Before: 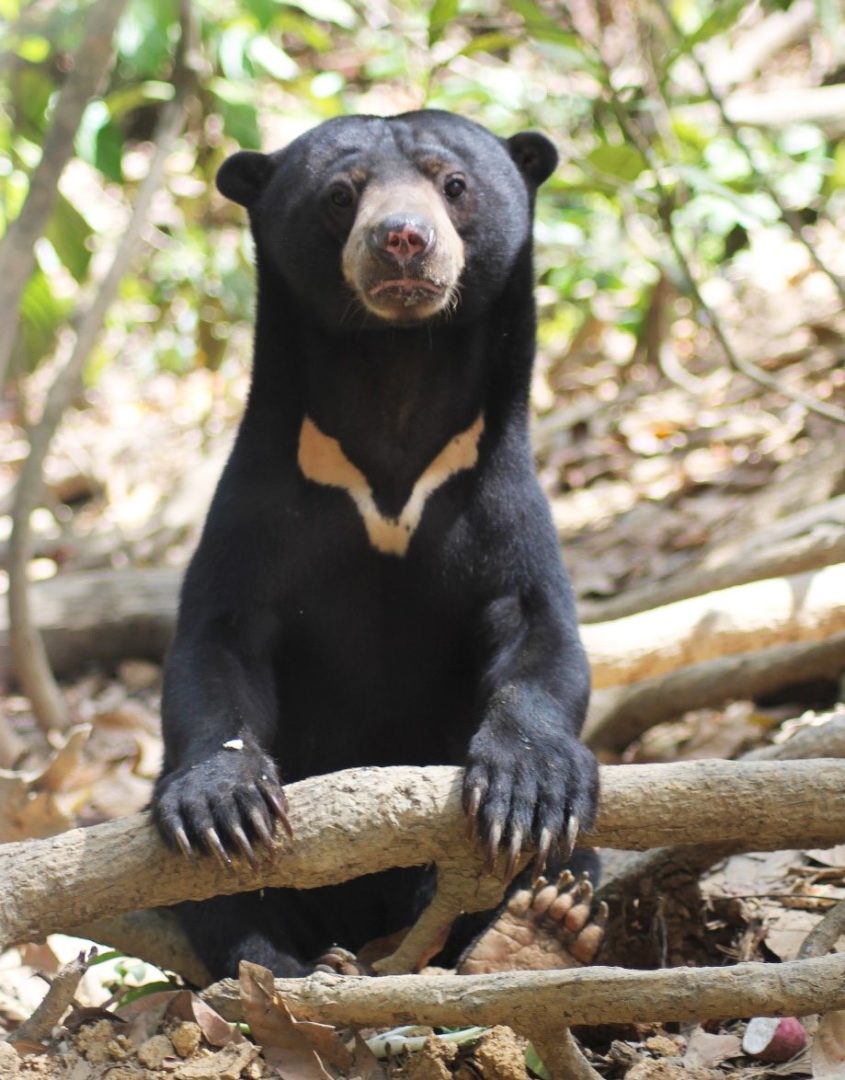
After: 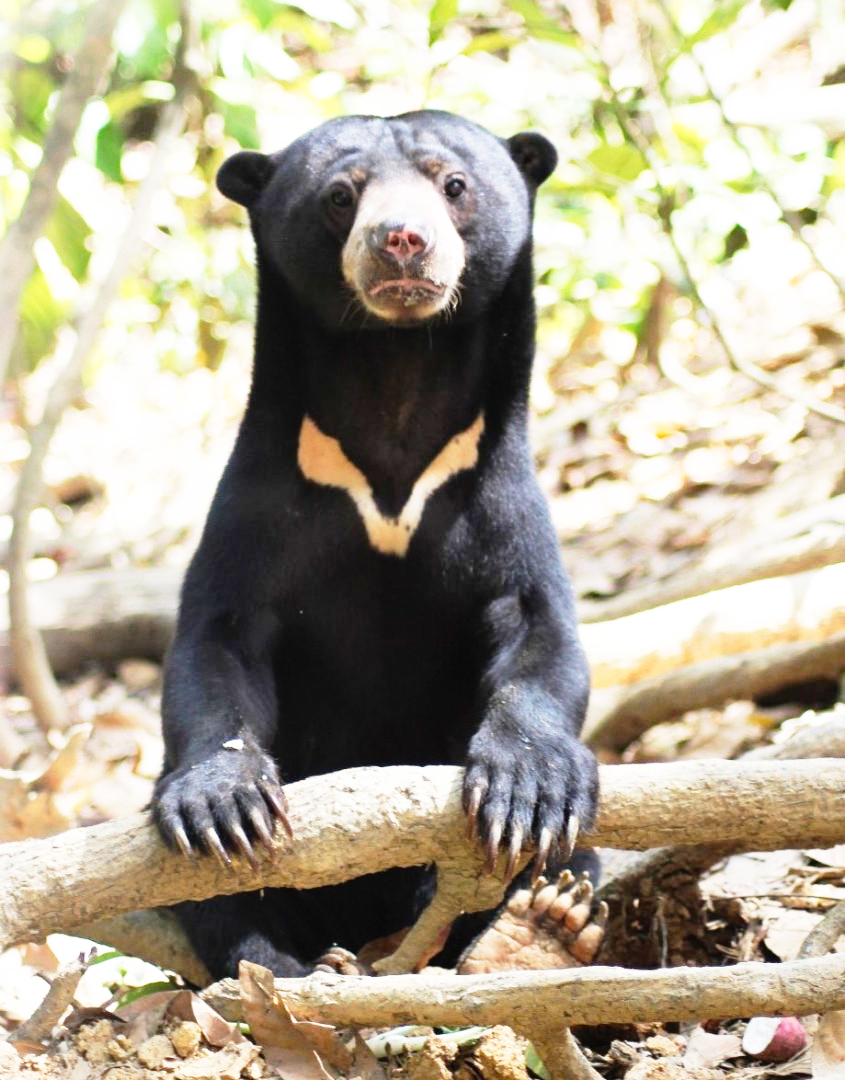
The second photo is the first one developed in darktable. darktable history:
base curve: curves: ch0 [(0, 0) (0.012, 0.01) (0.073, 0.168) (0.31, 0.711) (0.645, 0.957) (1, 1)], preserve colors none
grain: coarseness 0.09 ISO, strength 10%
